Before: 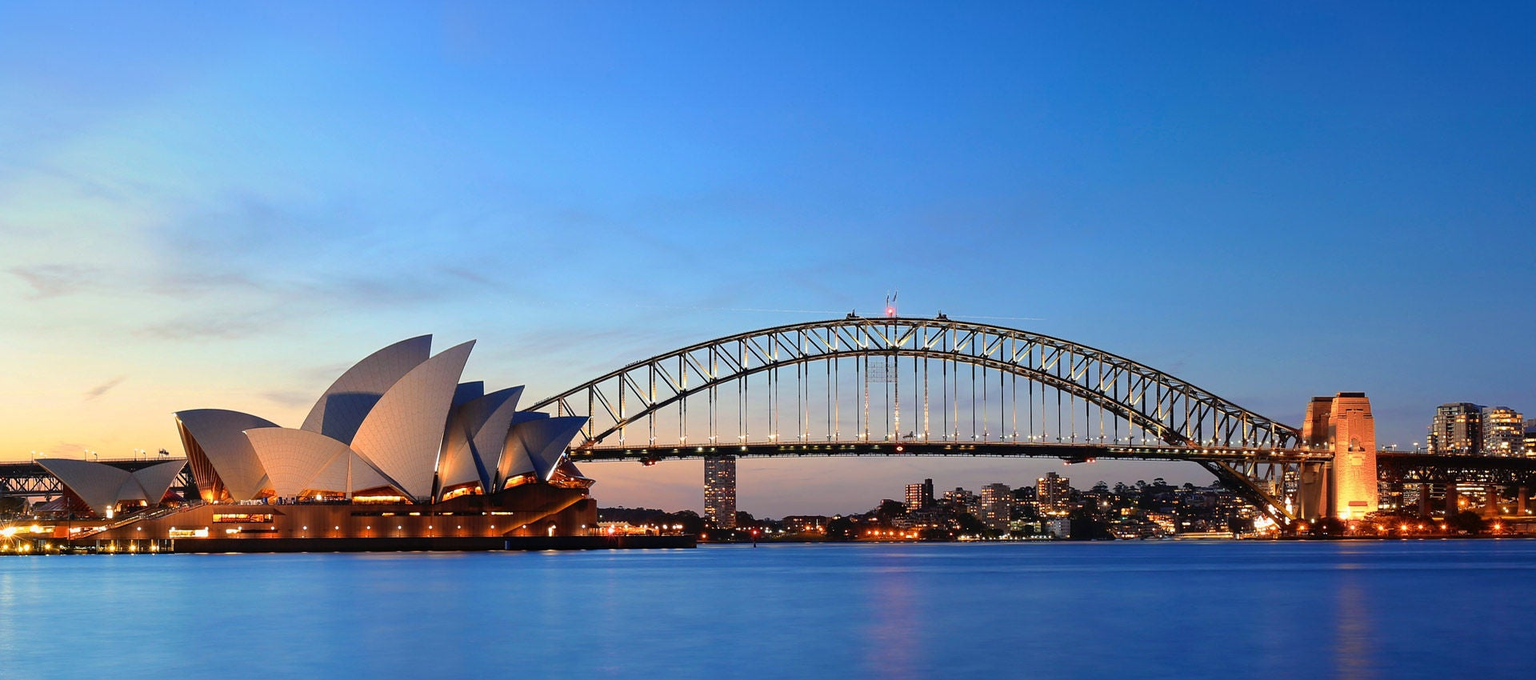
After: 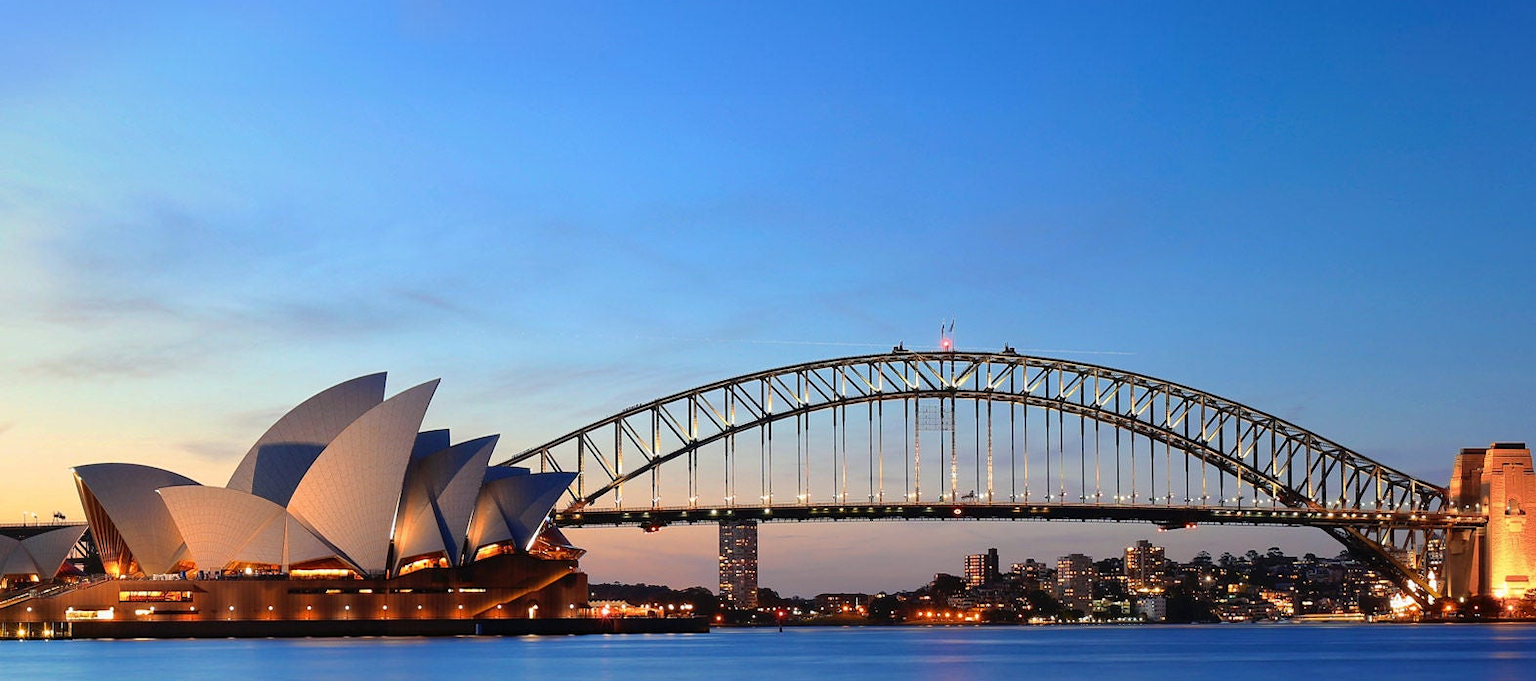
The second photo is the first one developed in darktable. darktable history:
crop and rotate: left 7.532%, top 4.512%, right 10.525%, bottom 13.27%
